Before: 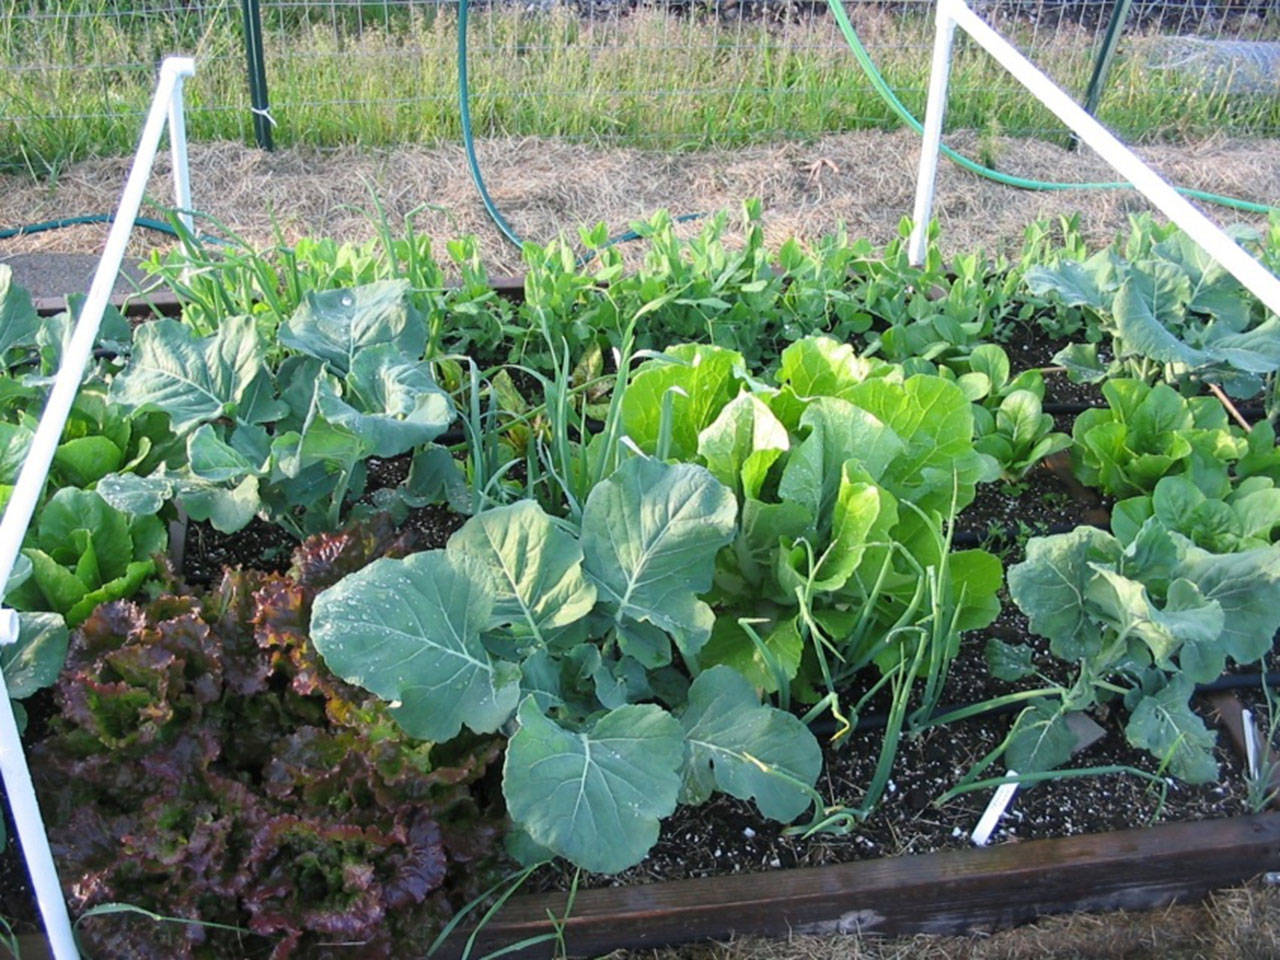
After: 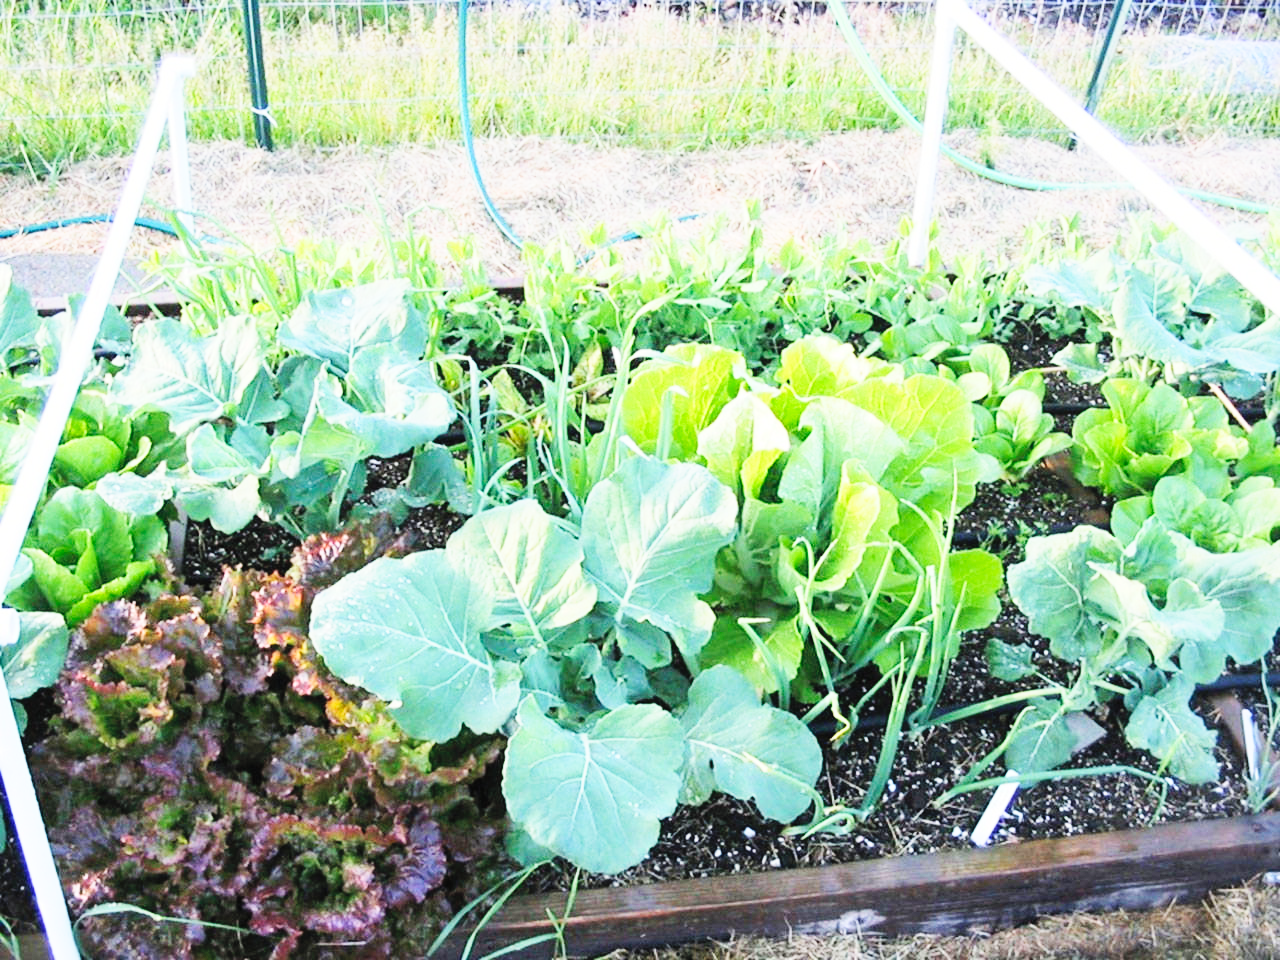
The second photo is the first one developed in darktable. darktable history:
contrast brightness saturation: contrast 0.14, brightness 0.21
base curve: curves: ch0 [(0, 0) (0, 0.001) (0.001, 0.001) (0.004, 0.002) (0.007, 0.004) (0.015, 0.013) (0.033, 0.045) (0.052, 0.096) (0.075, 0.17) (0.099, 0.241) (0.163, 0.42) (0.219, 0.55) (0.259, 0.616) (0.327, 0.722) (0.365, 0.765) (0.522, 0.873) (0.547, 0.881) (0.689, 0.919) (0.826, 0.952) (1, 1)], preserve colors none
